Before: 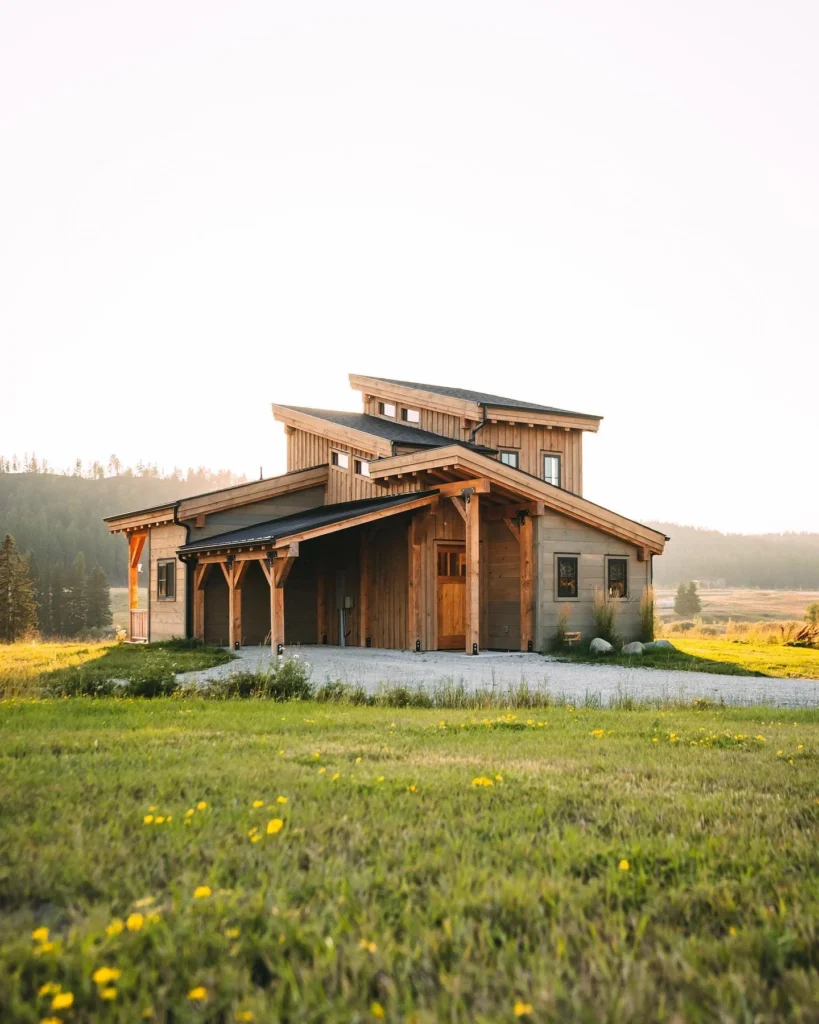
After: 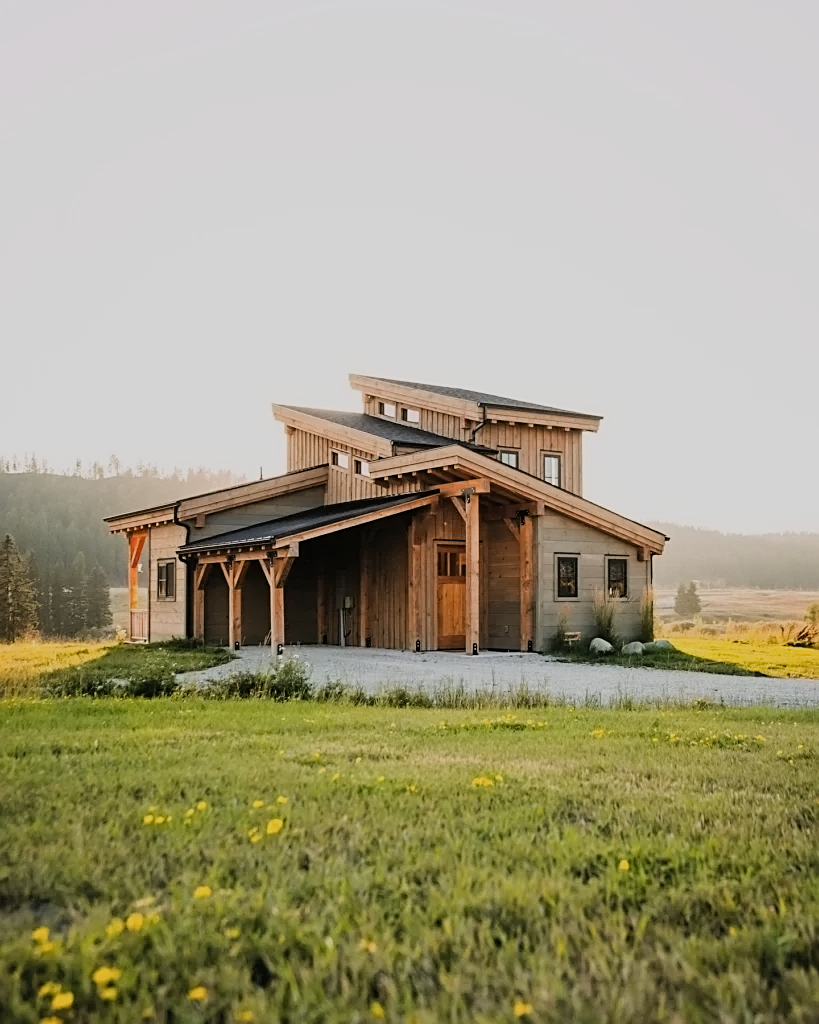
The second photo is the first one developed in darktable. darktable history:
contrast equalizer: octaves 7, y [[0.5 ×6], [0.5 ×6], [0.5 ×6], [0 ×6], [0, 0.039, 0.251, 0.29, 0.293, 0.292]]
filmic rgb: black relative exposure -7.65 EV, white relative exposure 4.56 EV, hardness 3.61
sharpen: amount 0.499
